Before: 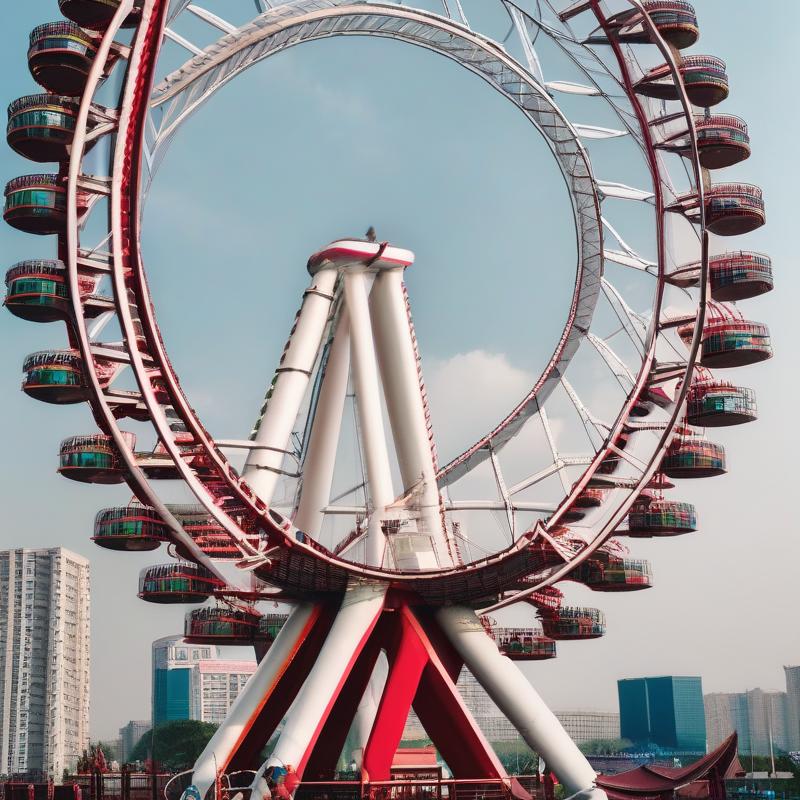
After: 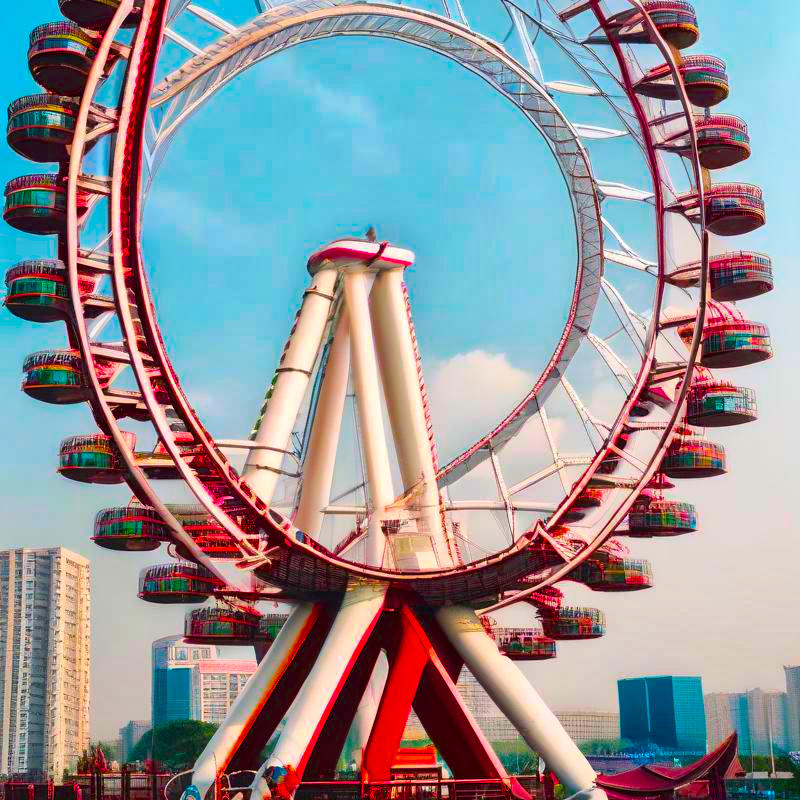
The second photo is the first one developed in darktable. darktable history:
color balance rgb: linear chroma grading › global chroma 20%, perceptual saturation grading › global saturation 65%, perceptual saturation grading › highlights 50%, perceptual saturation grading › shadows 30%, perceptual brilliance grading › global brilliance 12%, perceptual brilliance grading › highlights 15%, global vibrance 20%
global tonemap: drago (1, 100), detail 1
